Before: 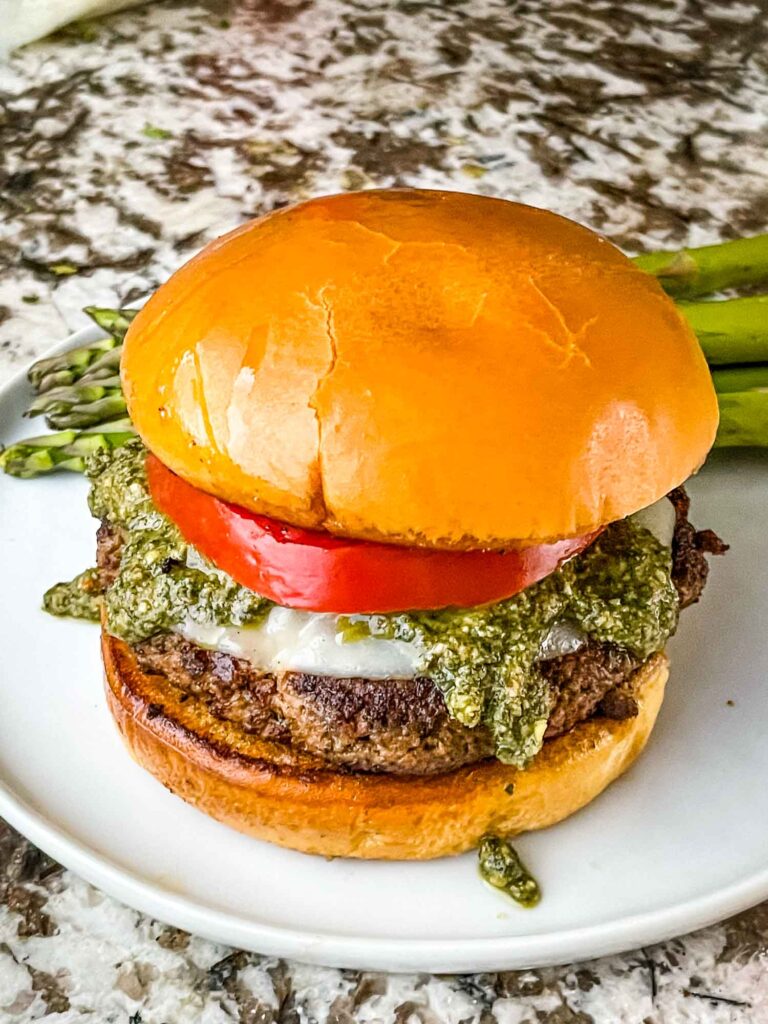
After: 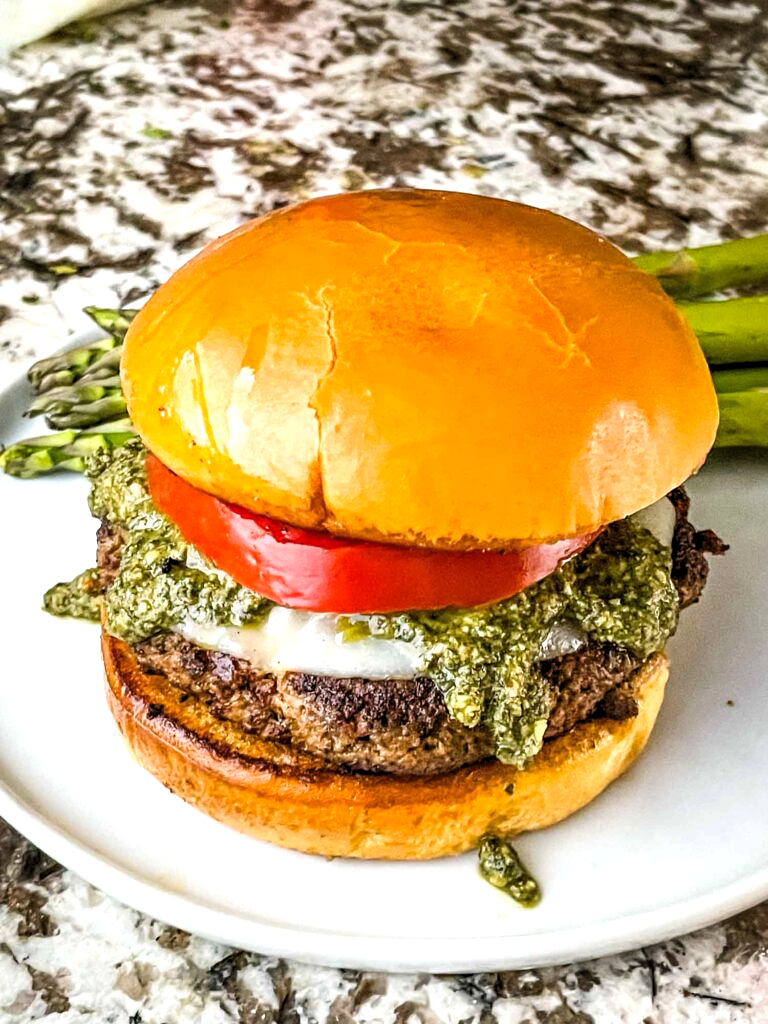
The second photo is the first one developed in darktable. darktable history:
levels: levels [0.055, 0.477, 0.9]
tone equalizer: on, module defaults
